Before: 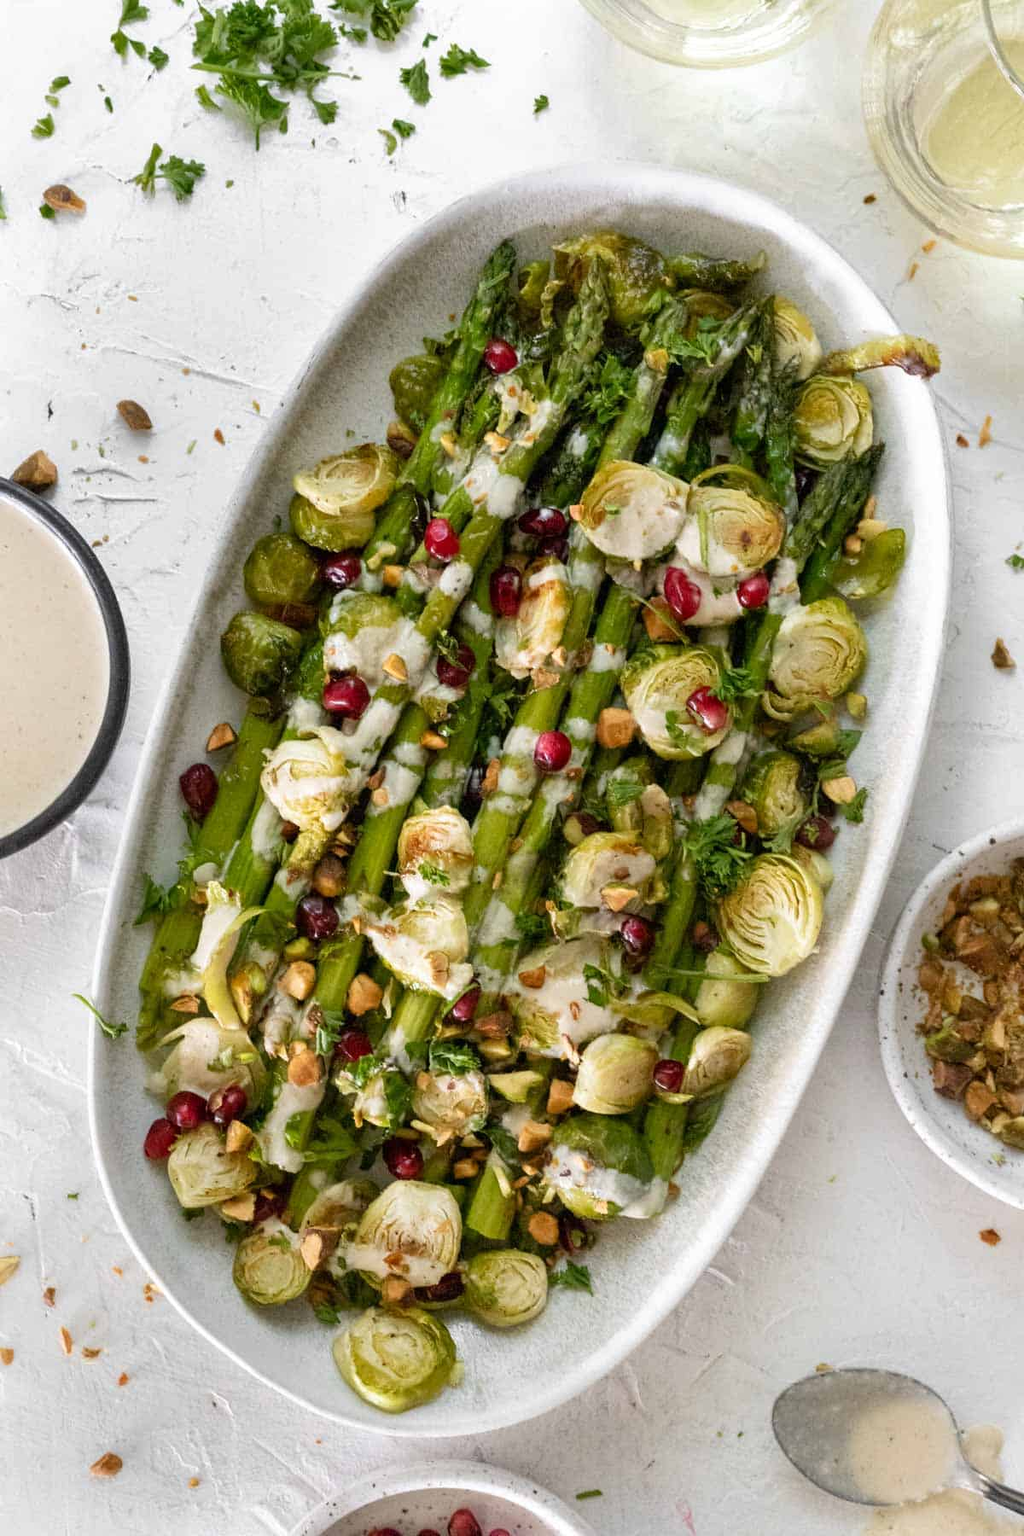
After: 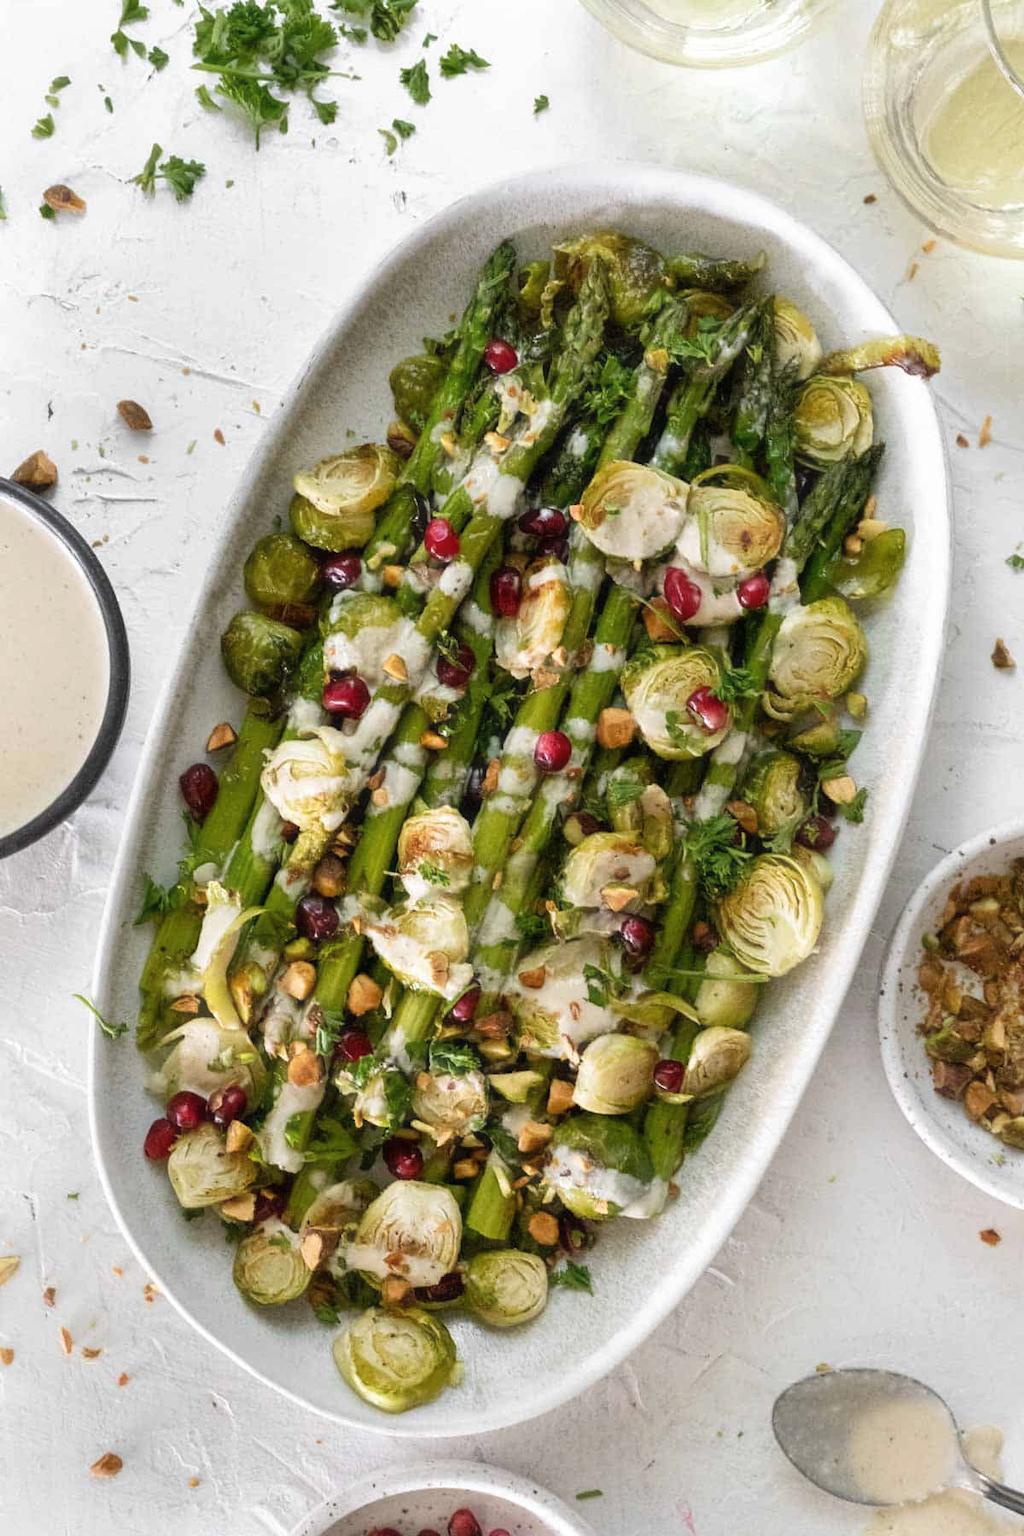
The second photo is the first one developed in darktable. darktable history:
haze removal: strength -0.097, compatibility mode true, adaptive false
